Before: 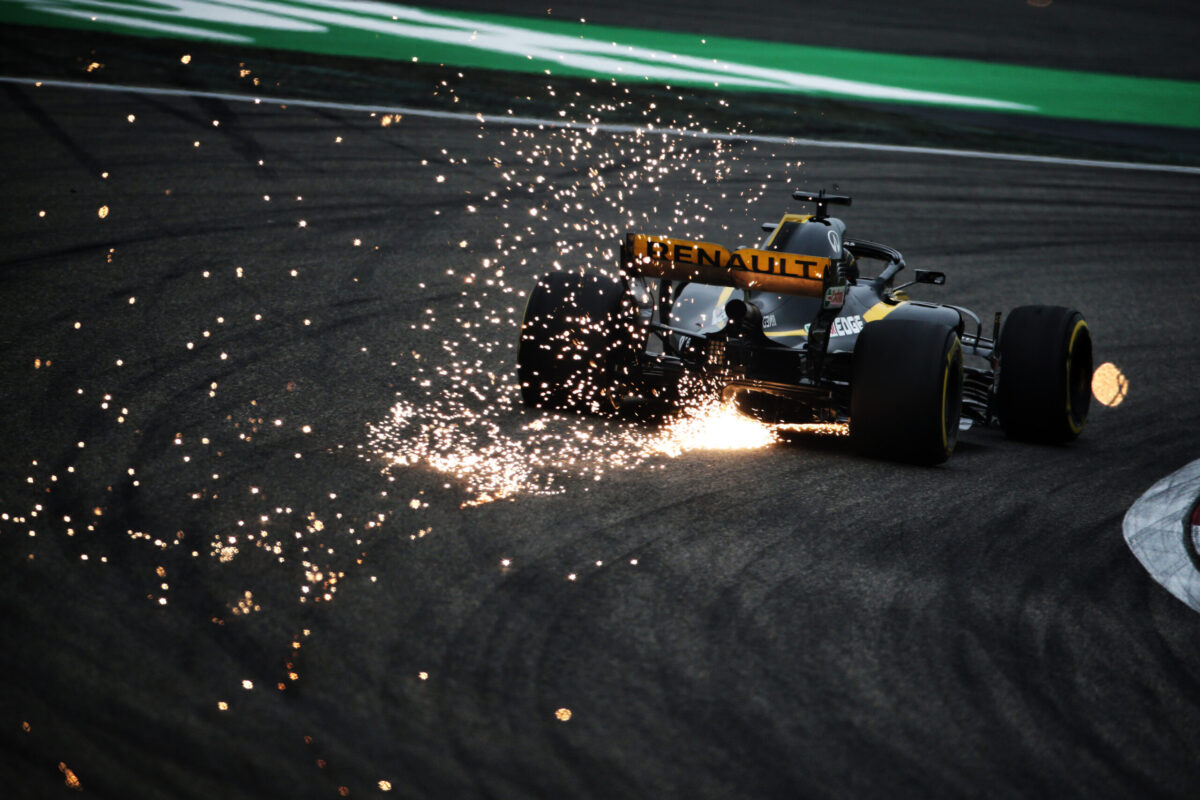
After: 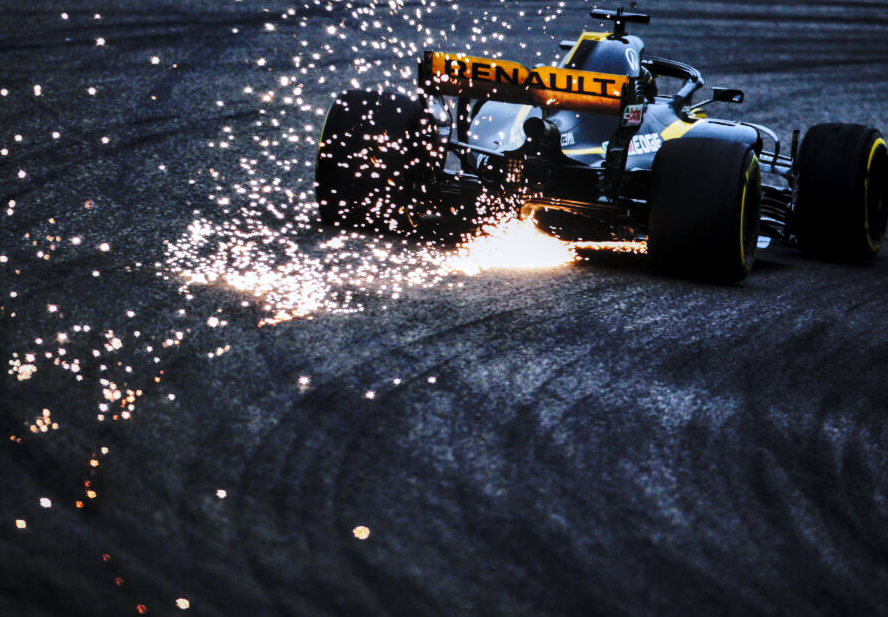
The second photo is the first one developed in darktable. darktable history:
shadows and highlights: shadows 43.71, white point adjustment -1.46, soften with gaussian
tone equalizer: on, module defaults
crop: left 16.871%, top 22.857%, right 9.116%
local contrast: on, module defaults
white balance: red 0.948, green 1.02, blue 1.176
base curve: curves: ch0 [(0, 0) (0.04, 0.03) (0.133, 0.232) (0.448, 0.748) (0.843, 0.968) (1, 1)], preserve colors none
